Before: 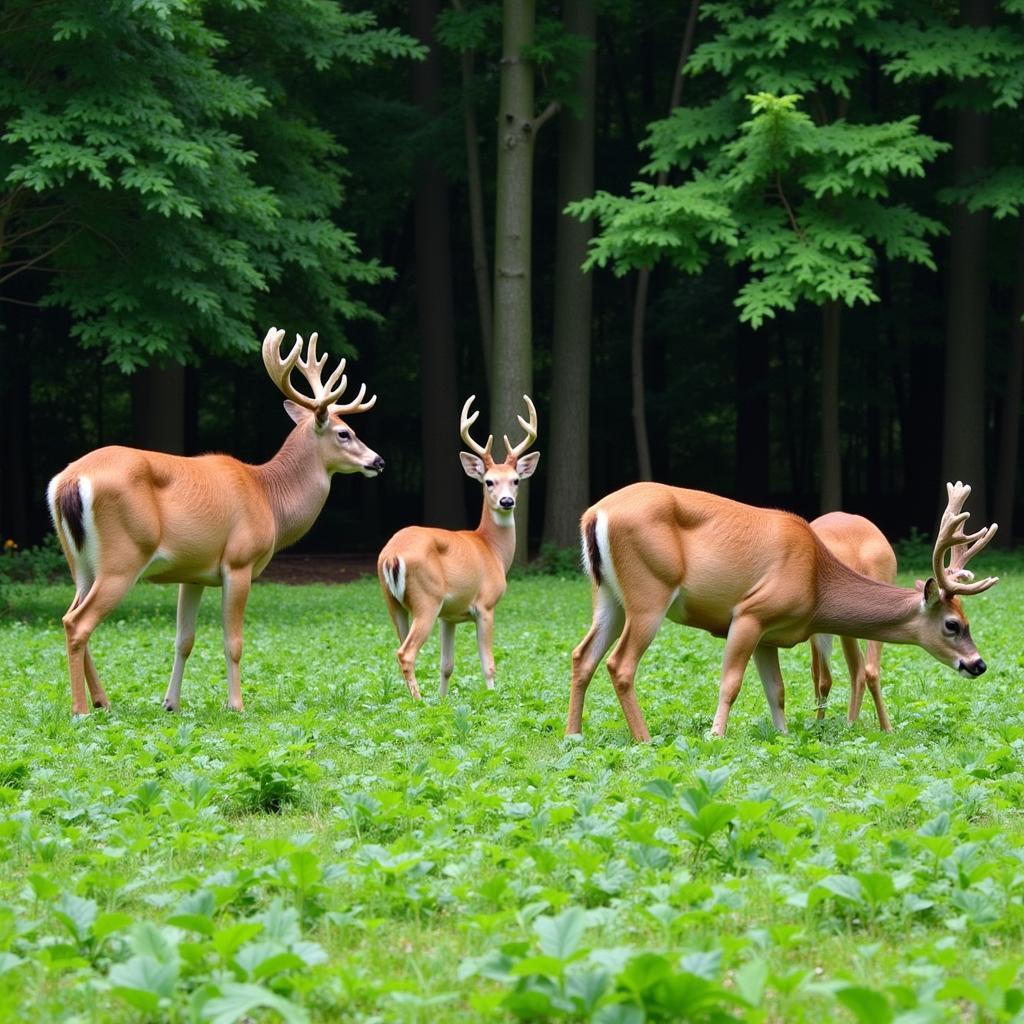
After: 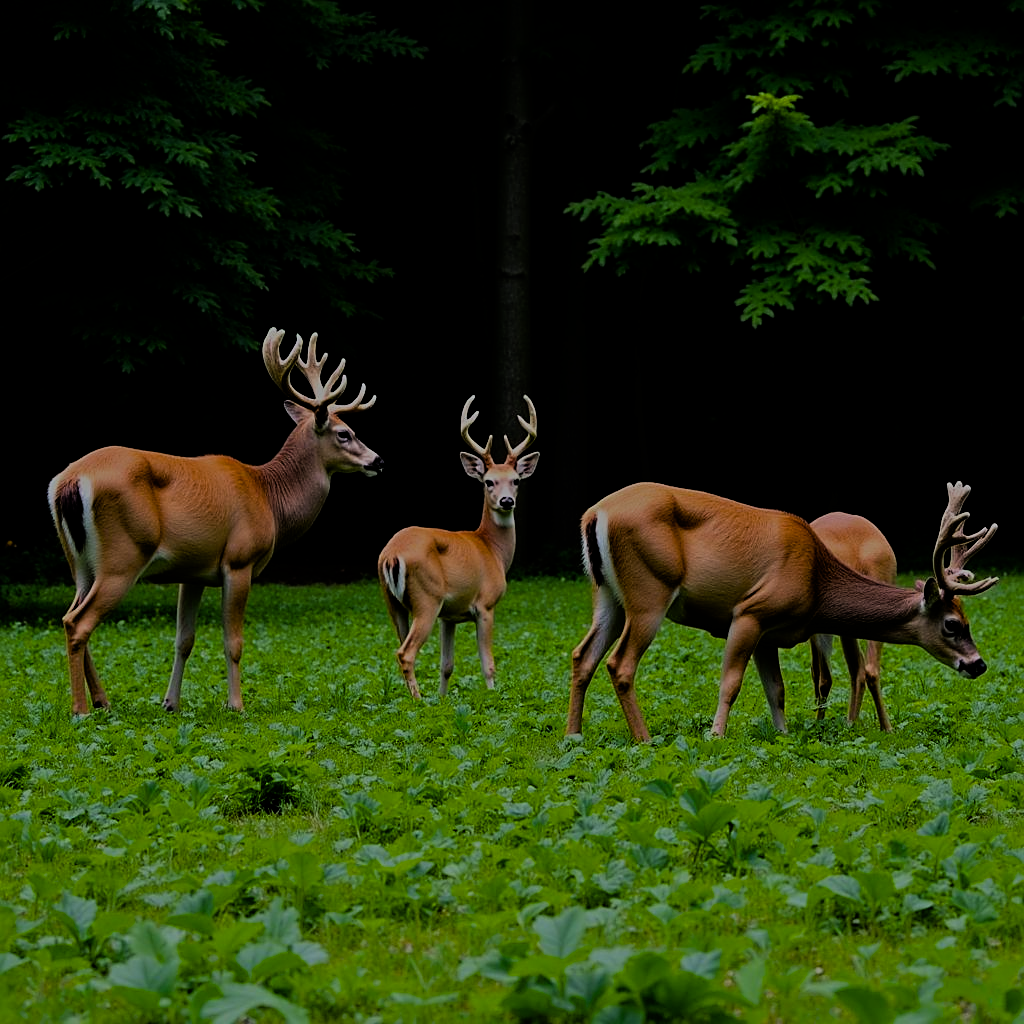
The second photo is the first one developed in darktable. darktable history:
filmic rgb: black relative exposure -5 EV, white relative exposure 3.5 EV, hardness 3.19, contrast 1.3, highlights saturation mix -50%
tone equalizer: -8 EV -2 EV, -7 EV -2 EV, -6 EV -2 EV, -5 EV -2 EV, -4 EV -2 EV, -3 EV -2 EV, -2 EV -2 EV, -1 EV -1.63 EV, +0 EV -2 EV
color balance rgb: linear chroma grading › global chroma 15%, perceptual saturation grading › global saturation 30%
sharpen: on, module defaults
